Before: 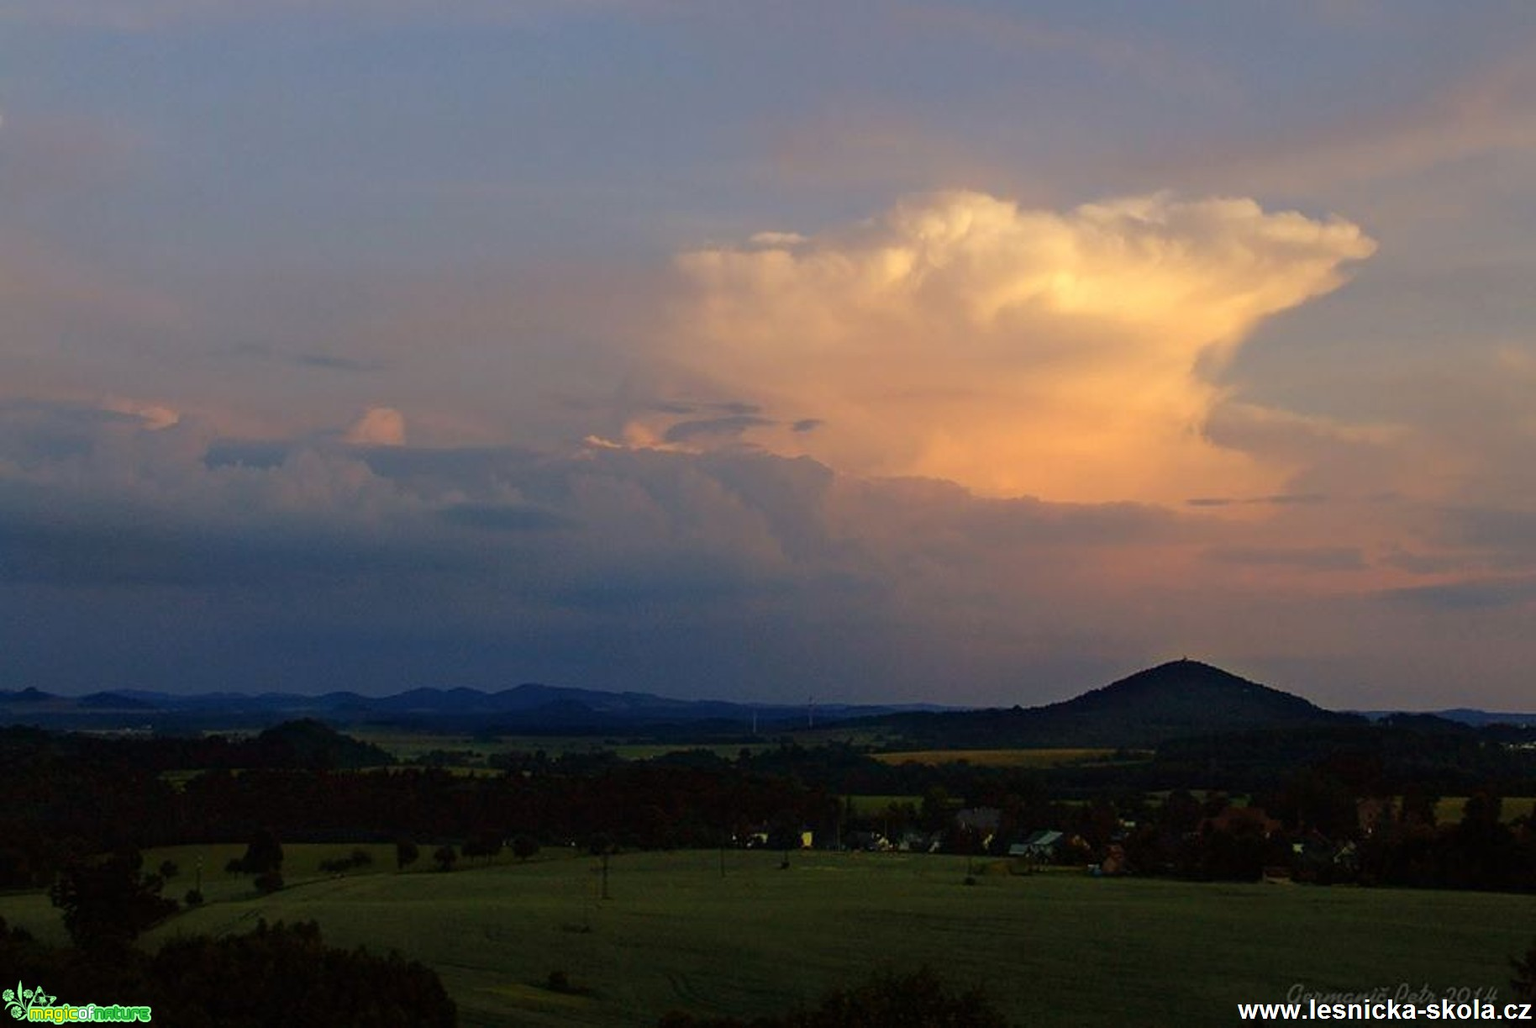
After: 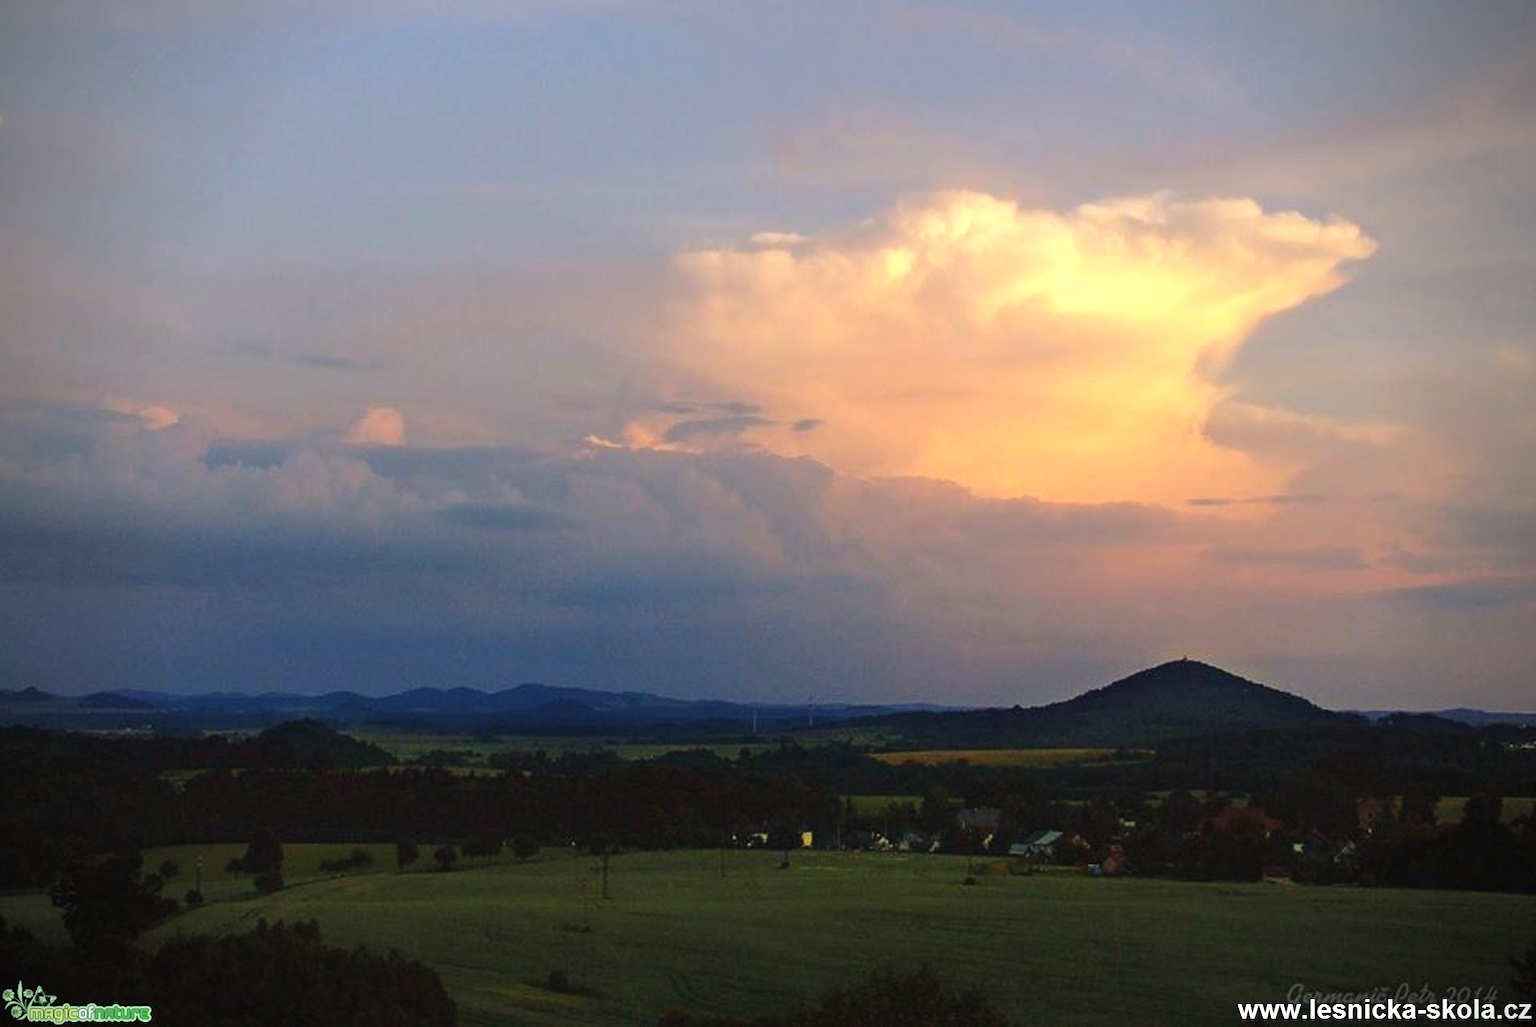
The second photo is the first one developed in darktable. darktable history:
exposure: black level correction -0.002, exposure 0.704 EV, compensate highlight preservation false
vignetting: brightness -0.685
